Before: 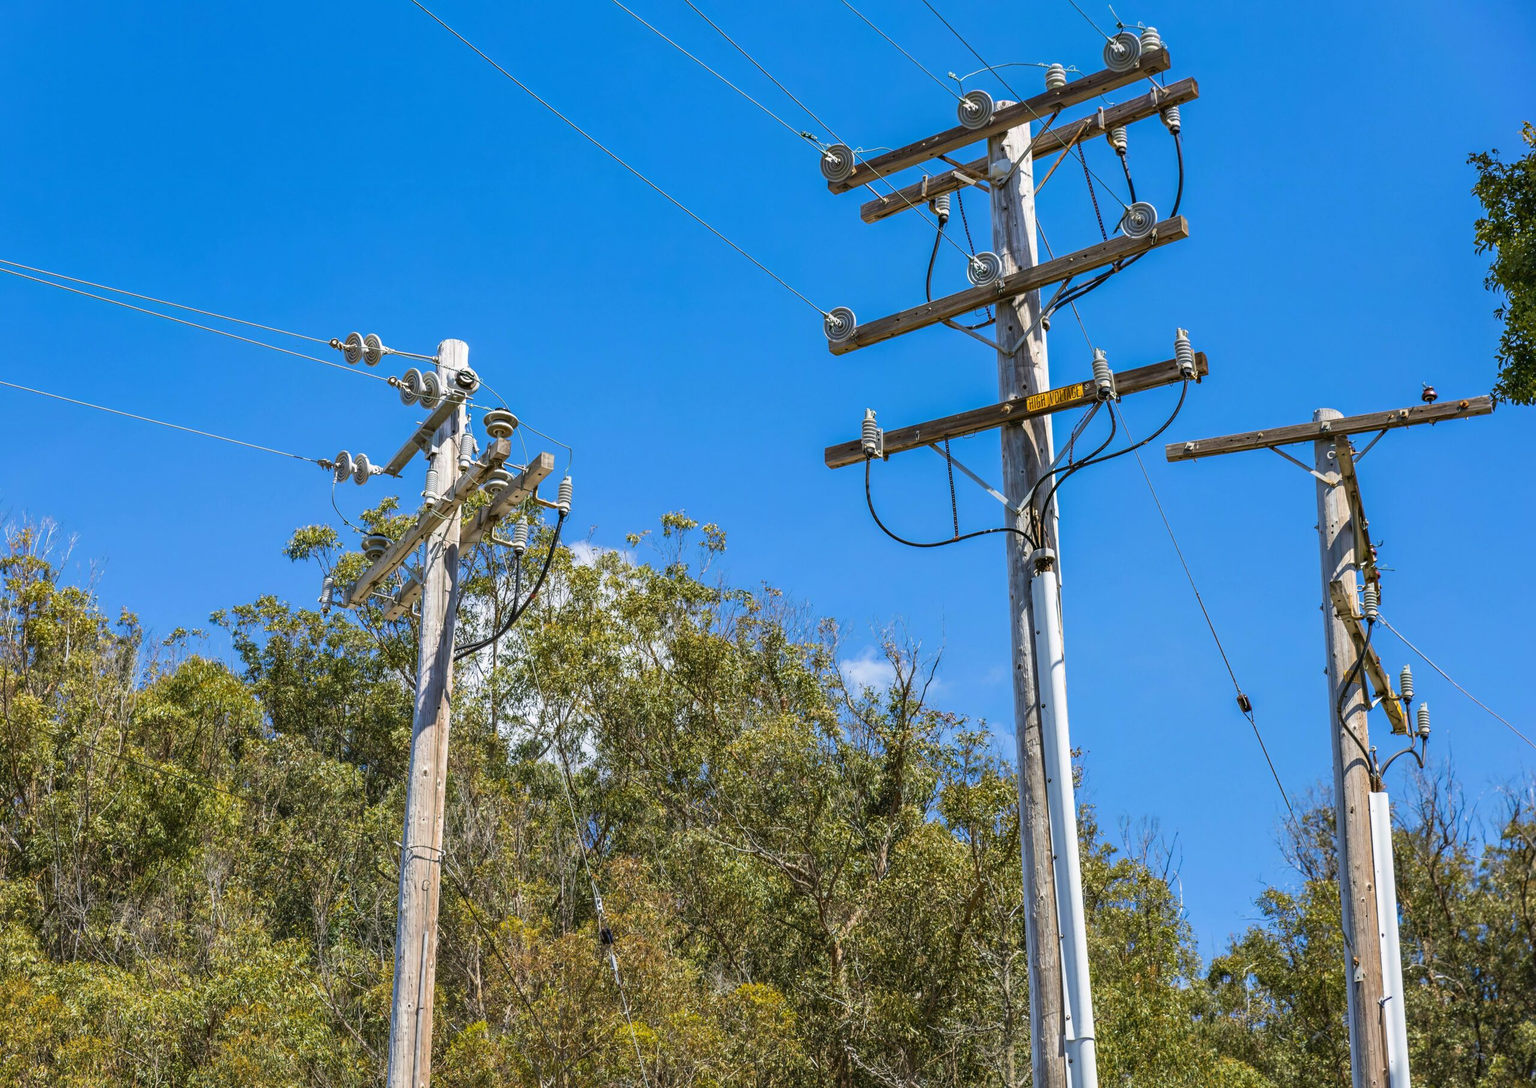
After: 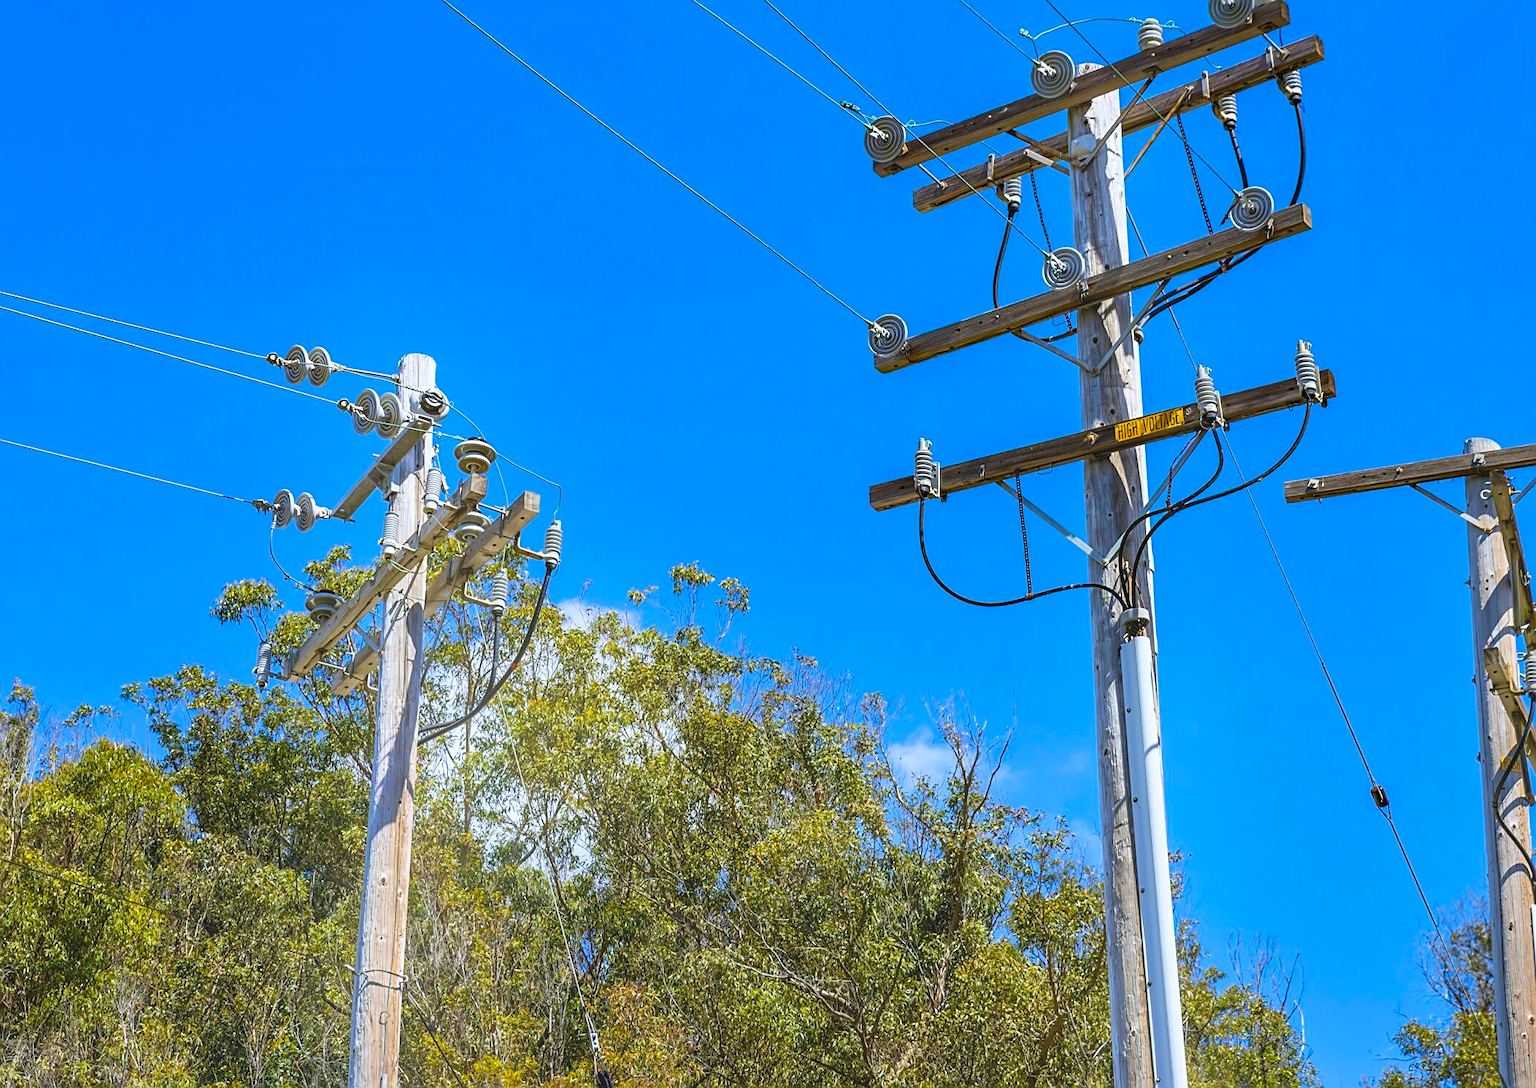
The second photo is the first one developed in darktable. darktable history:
white balance: red 0.967, blue 1.049
color balance rgb: perceptual saturation grading › global saturation 25%, global vibrance 20%
sharpen: on, module defaults
crop and rotate: left 7.196%, top 4.574%, right 10.605%, bottom 13.178%
bloom: threshold 82.5%, strength 16.25%
